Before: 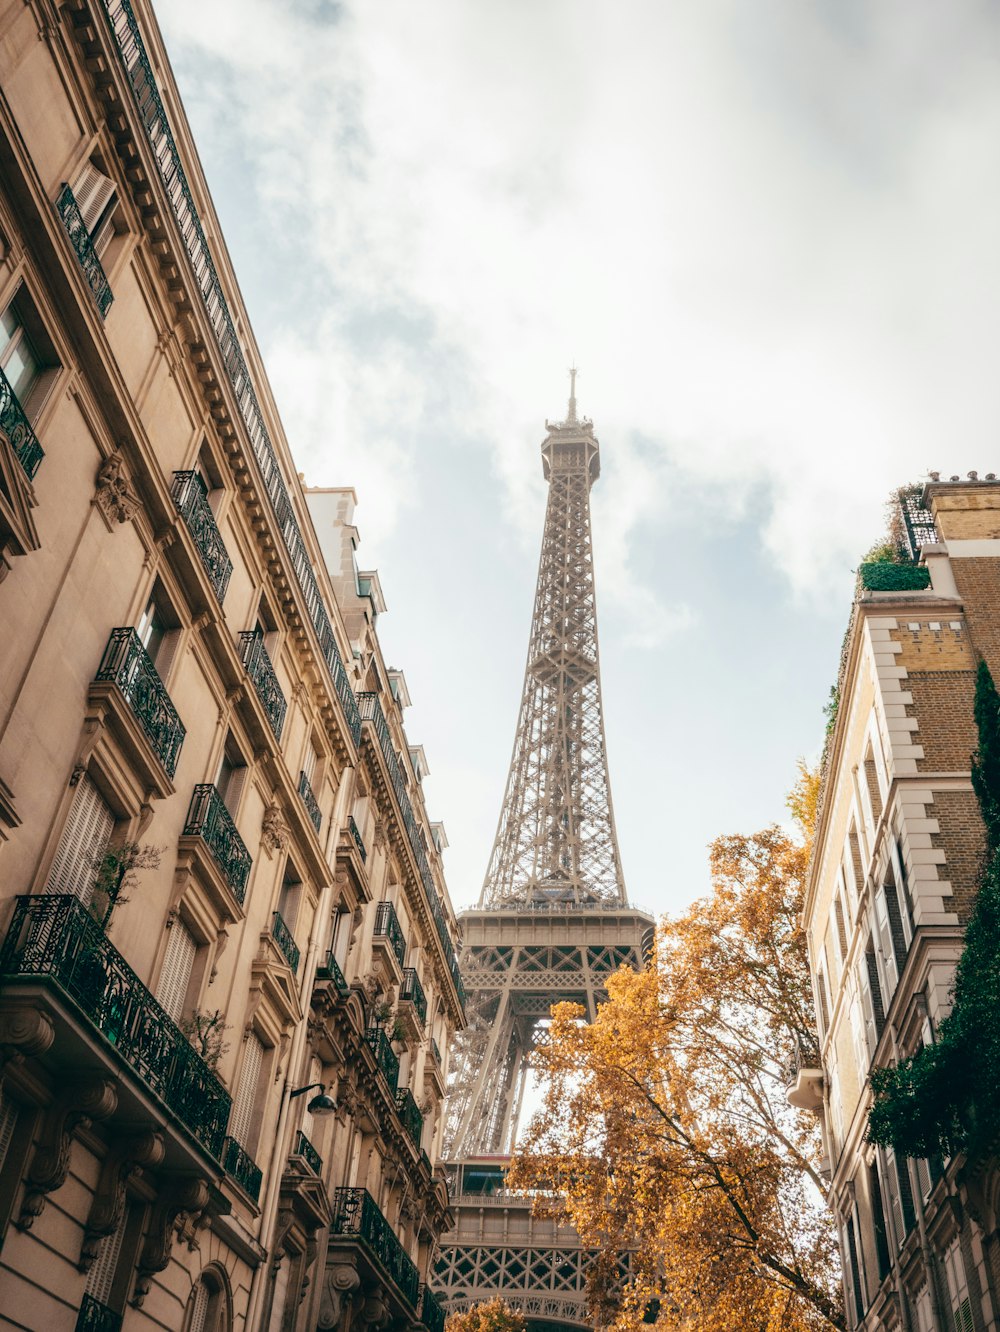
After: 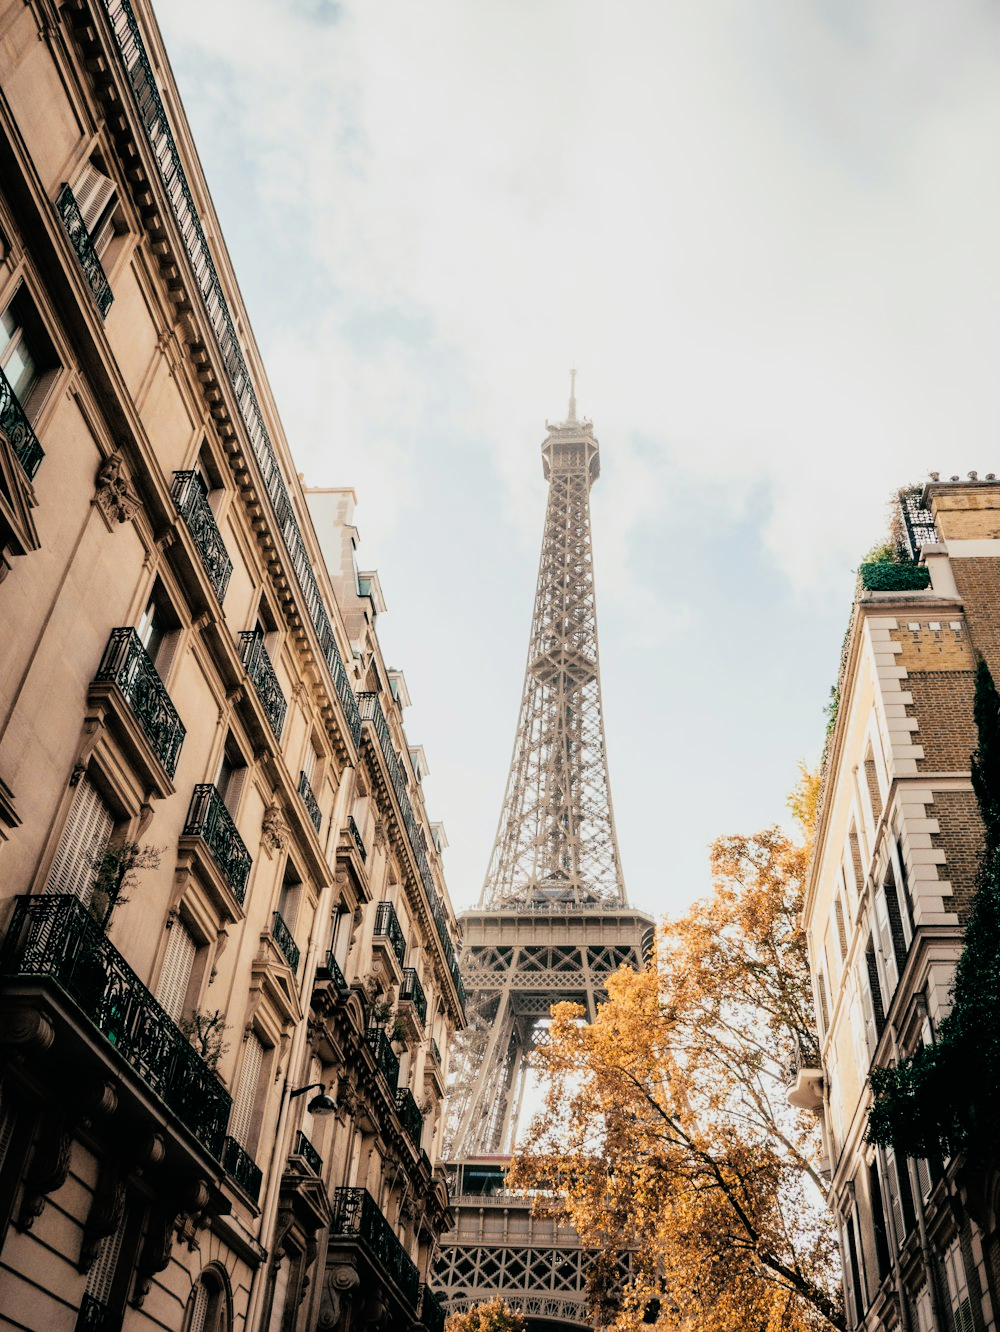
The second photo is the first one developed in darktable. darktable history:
filmic rgb: black relative exposure -7.75 EV, white relative exposure 4.4 EV, threshold 3 EV, hardness 3.76, latitude 50%, contrast 1.1, color science v5 (2021), contrast in shadows safe, contrast in highlights safe, enable highlight reconstruction true
tone equalizer: -8 EV -0.417 EV, -7 EV -0.389 EV, -6 EV -0.333 EV, -5 EV -0.222 EV, -3 EV 0.222 EV, -2 EV 0.333 EV, -1 EV 0.389 EV, +0 EV 0.417 EV, edges refinement/feathering 500, mask exposure compensation -1.57 EV, preserve details no
